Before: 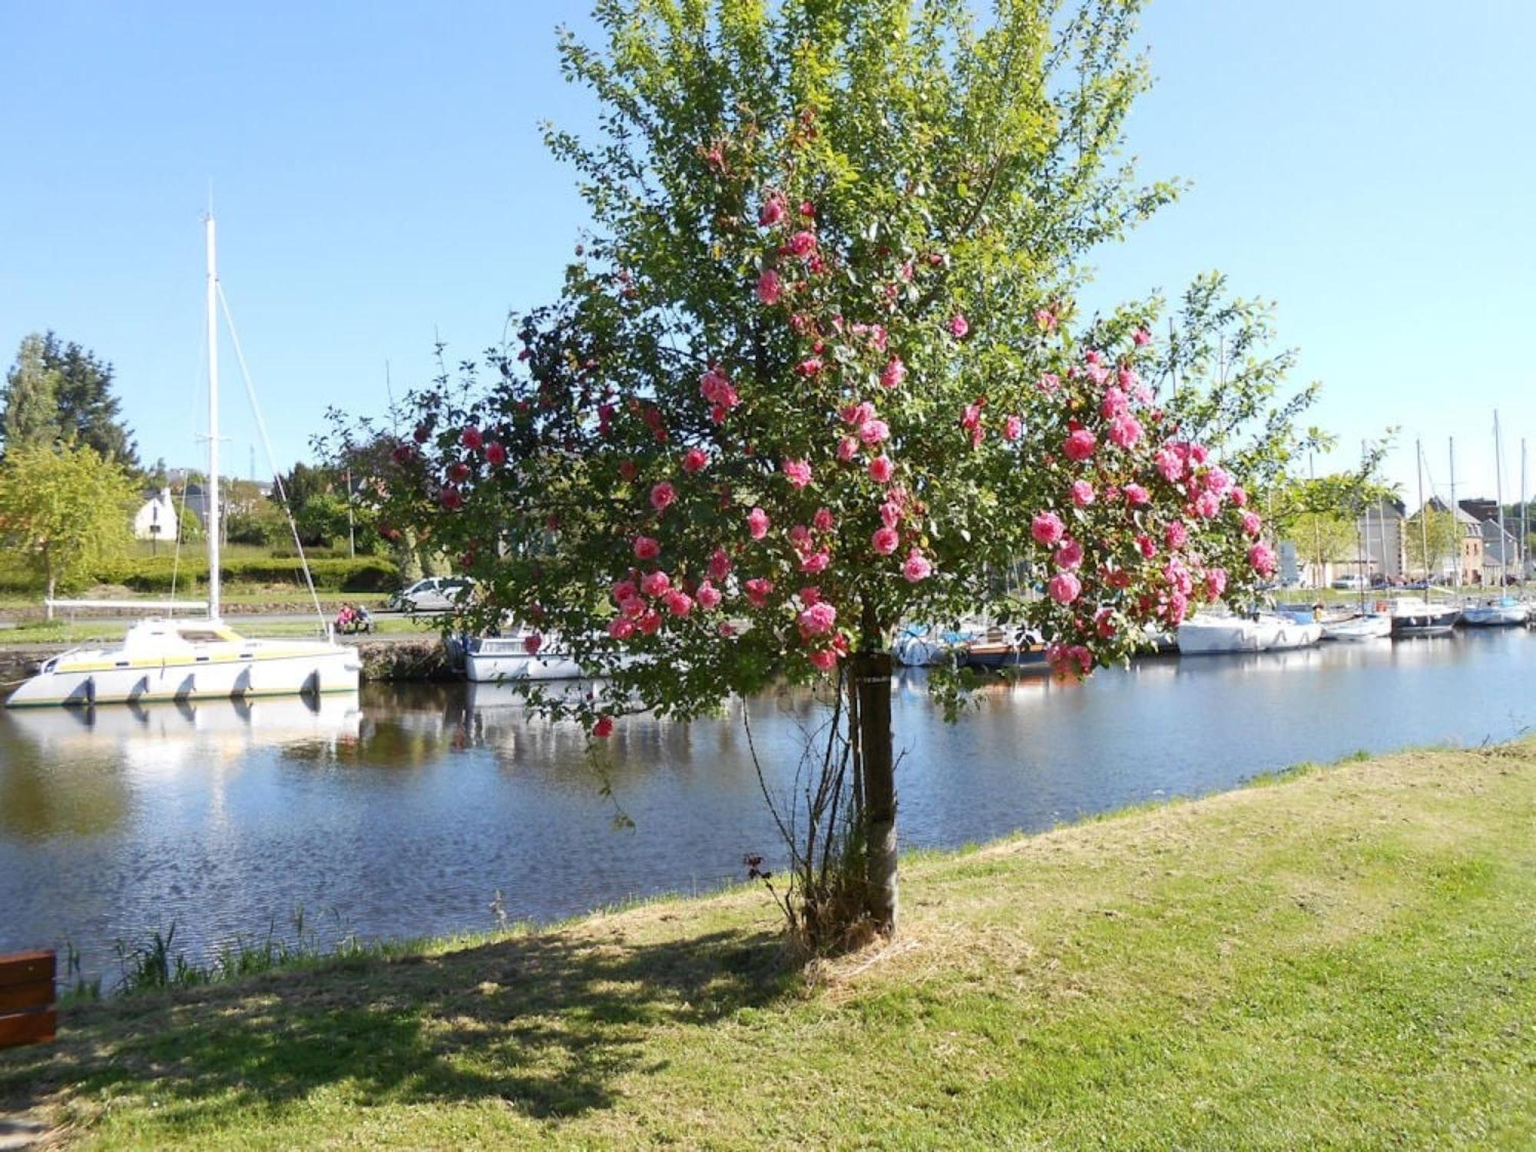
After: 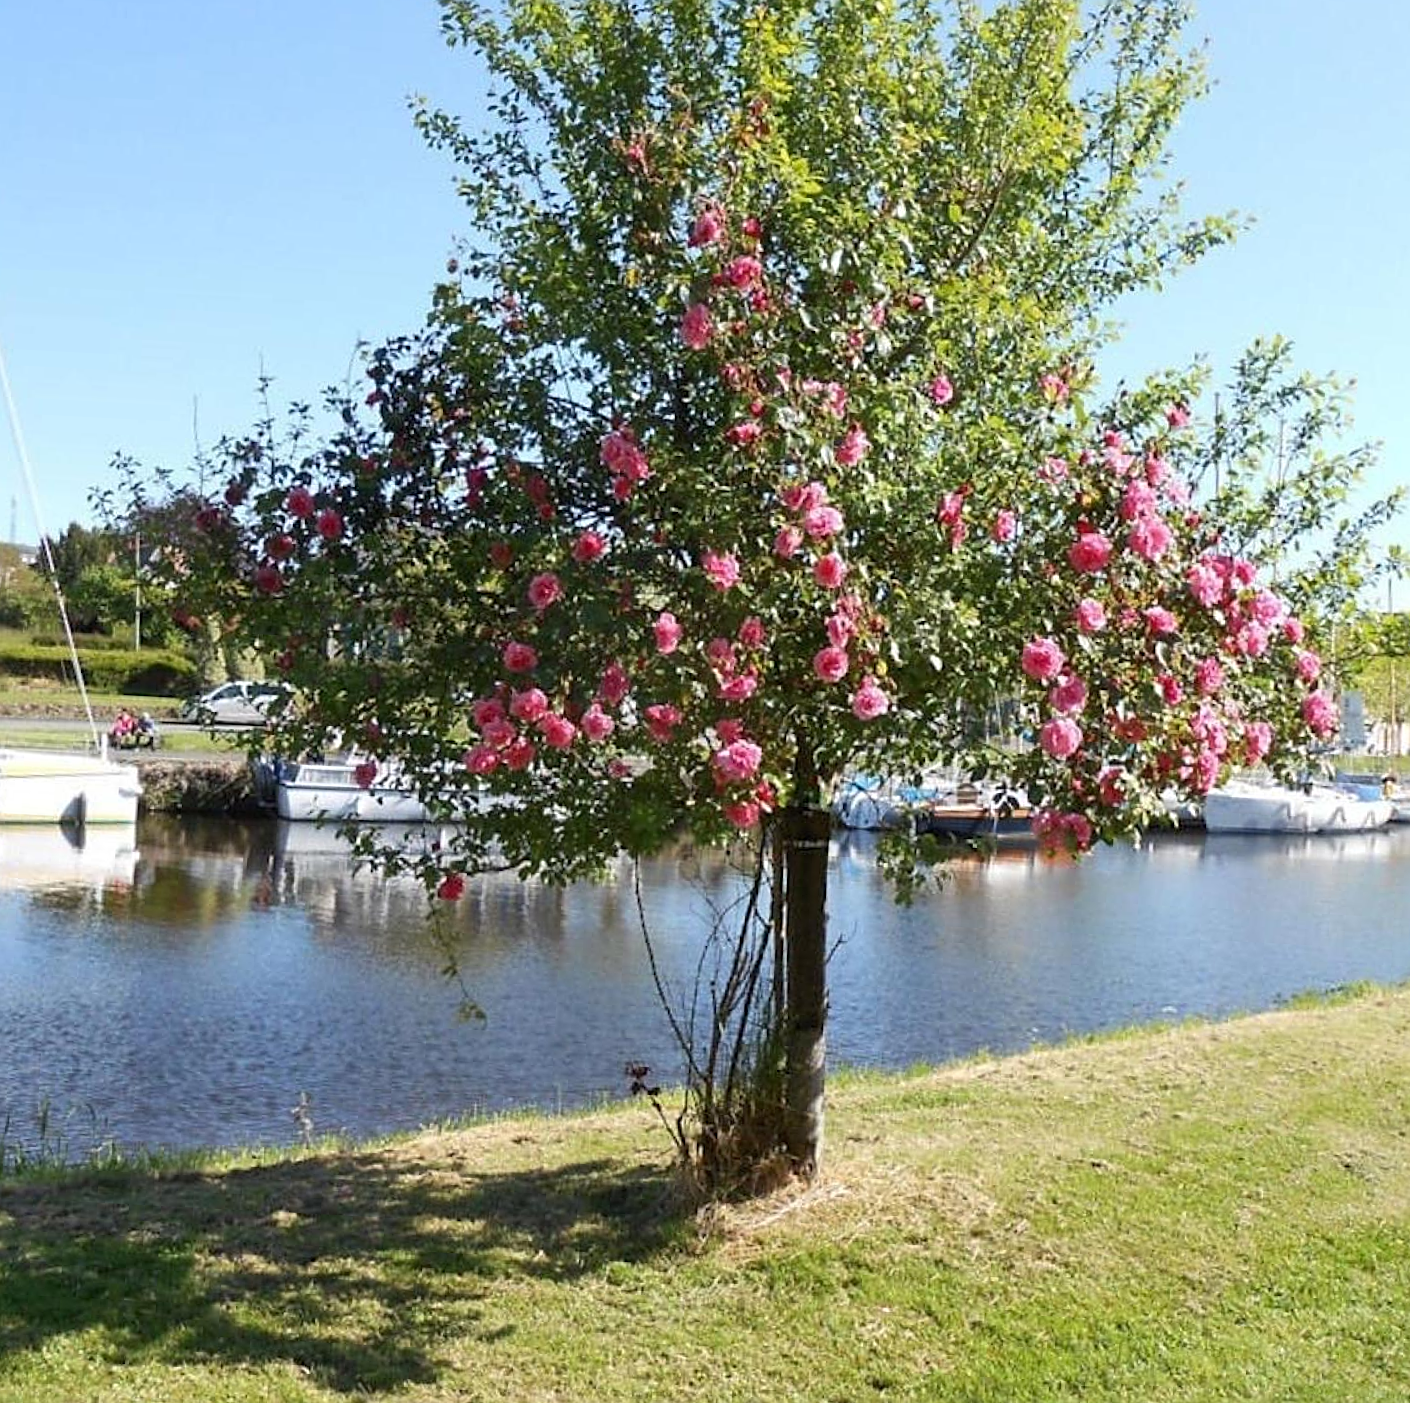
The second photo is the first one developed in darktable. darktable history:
crop and rotate: angle -2.98°, left 13.918%, top 0.041%, right 10.759%, bottom 0.032%
sharpen: on, module defaults
